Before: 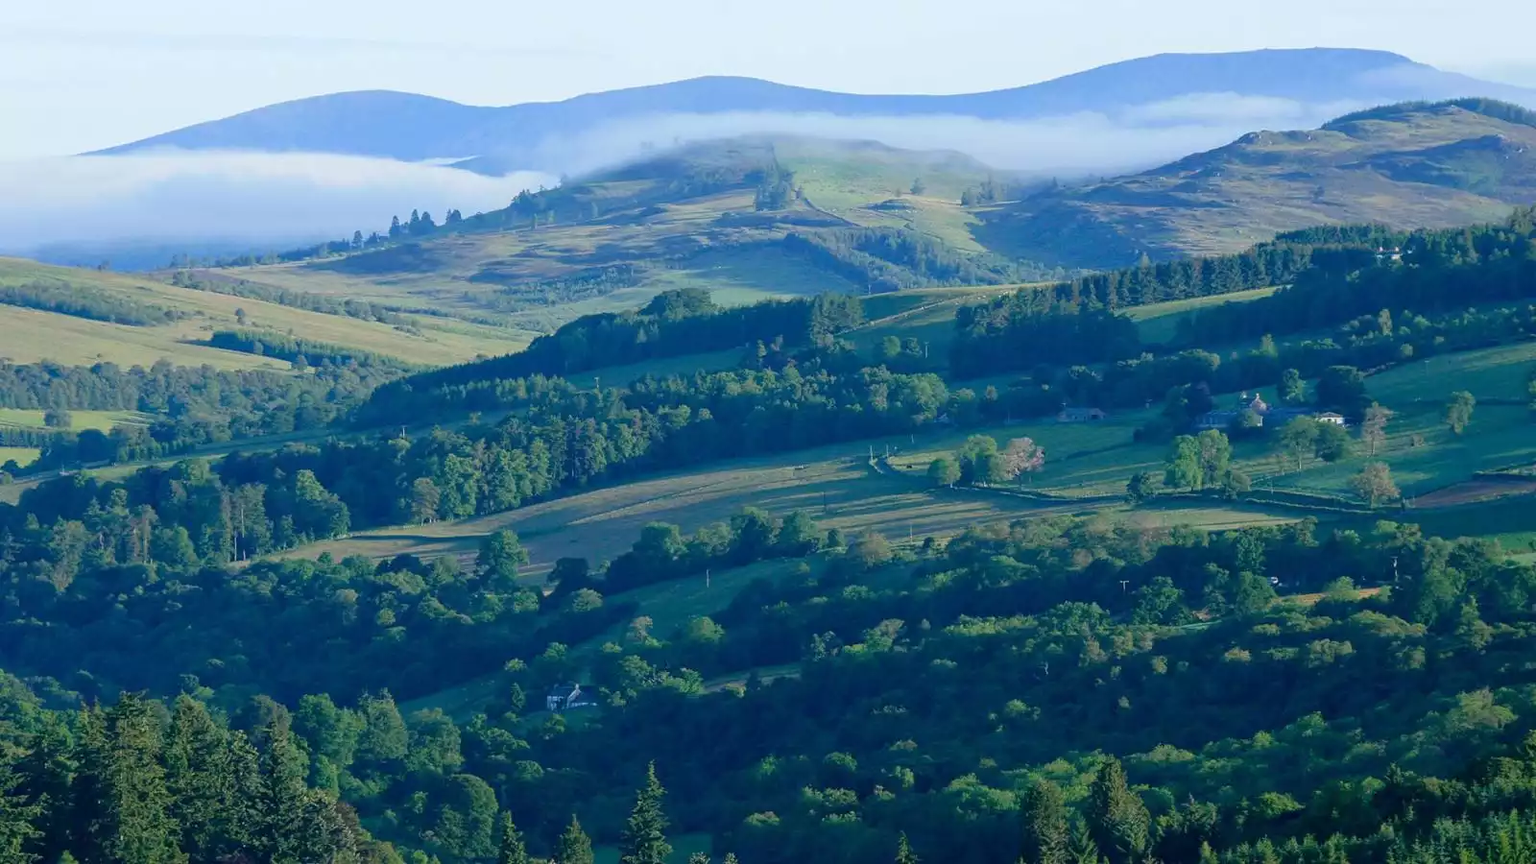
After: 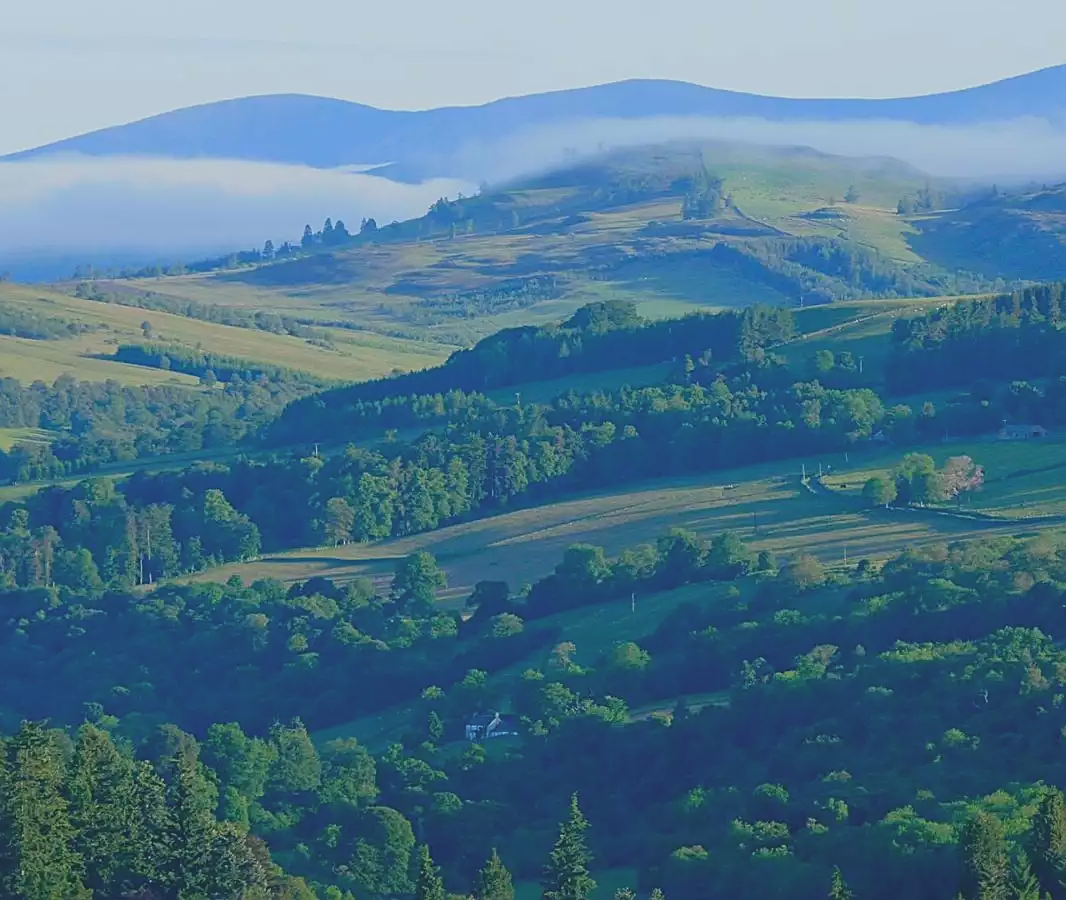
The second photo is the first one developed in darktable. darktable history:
sharpen: on, module defaults
contrast brightness saturation: contrast -0.28
crop and rotate: left 6.617%, right 26.717%
